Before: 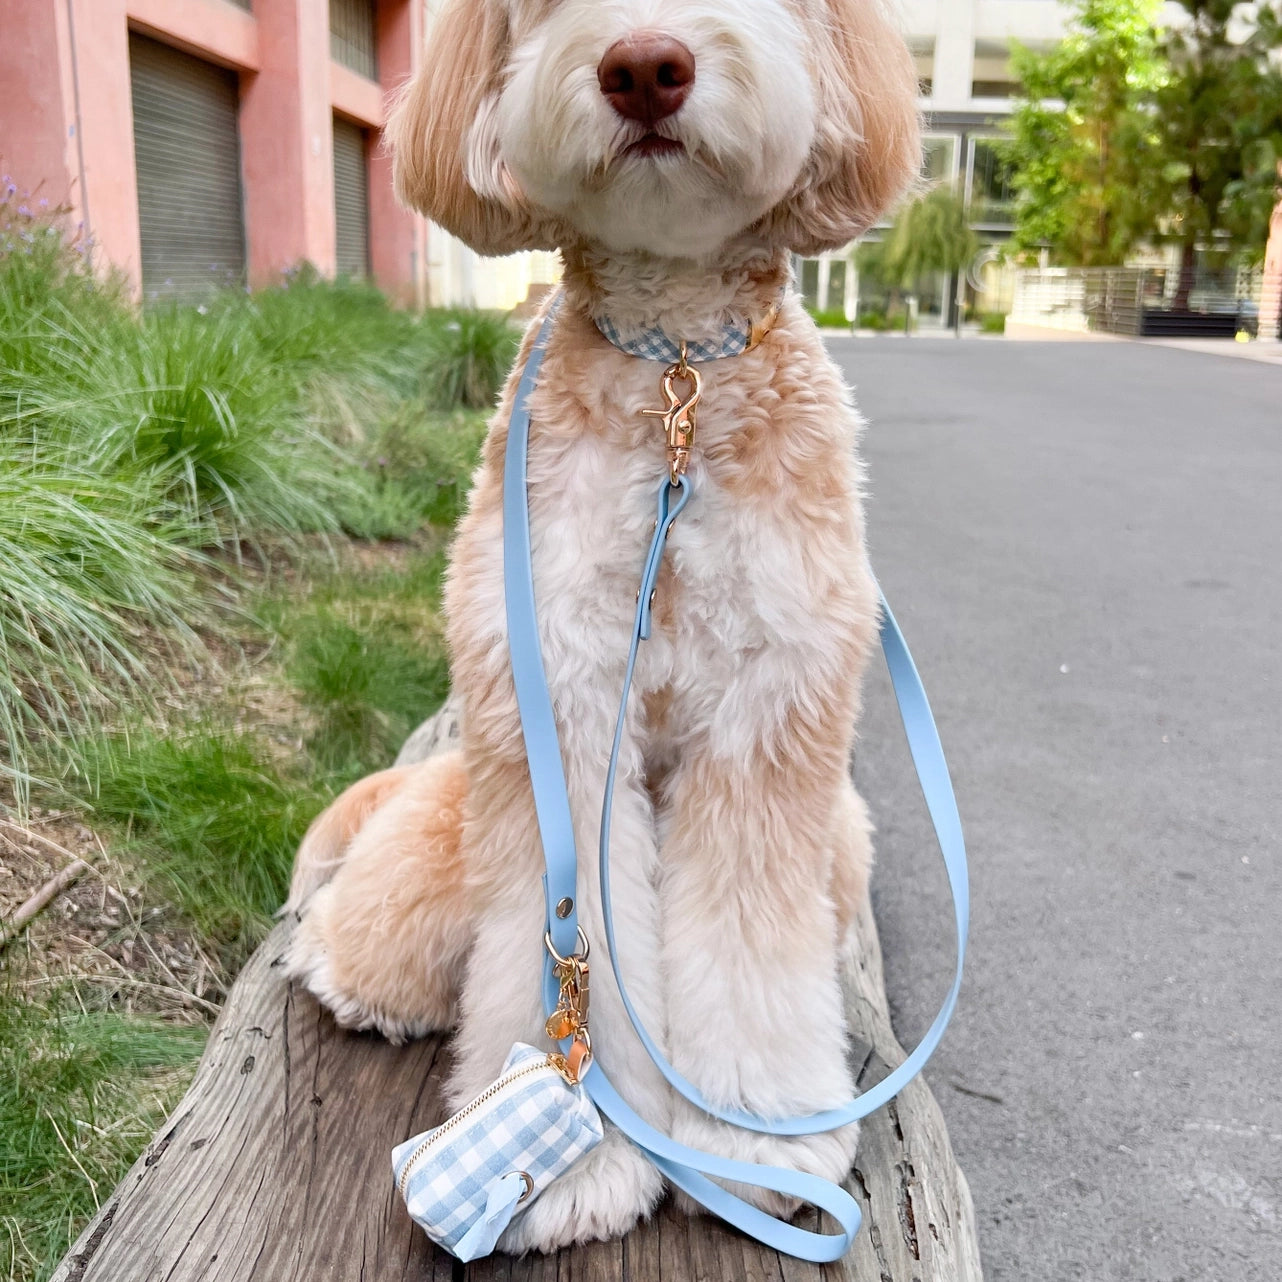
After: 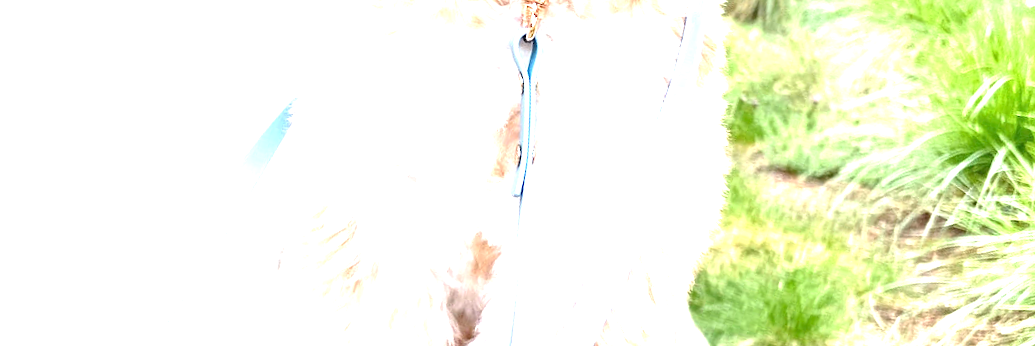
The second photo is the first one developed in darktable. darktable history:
exposure: exposure 2.04 EV, compensate highlight preservation false
crop and rotate: angle 16.12°, top 30.835%, bottom 35.653%
